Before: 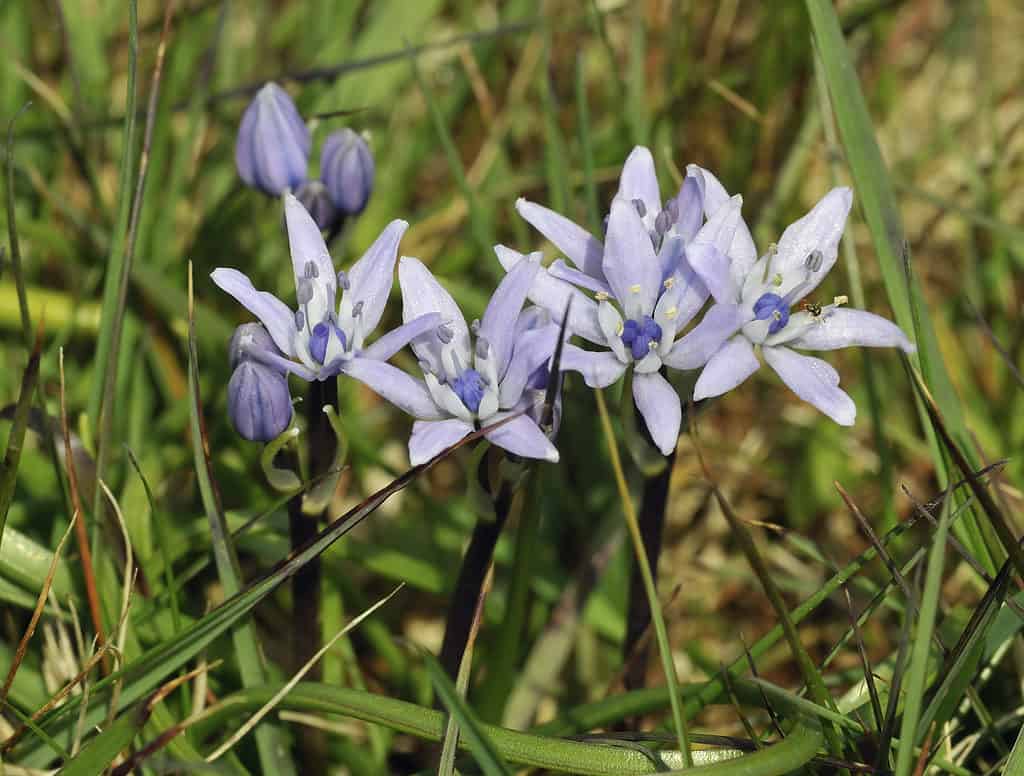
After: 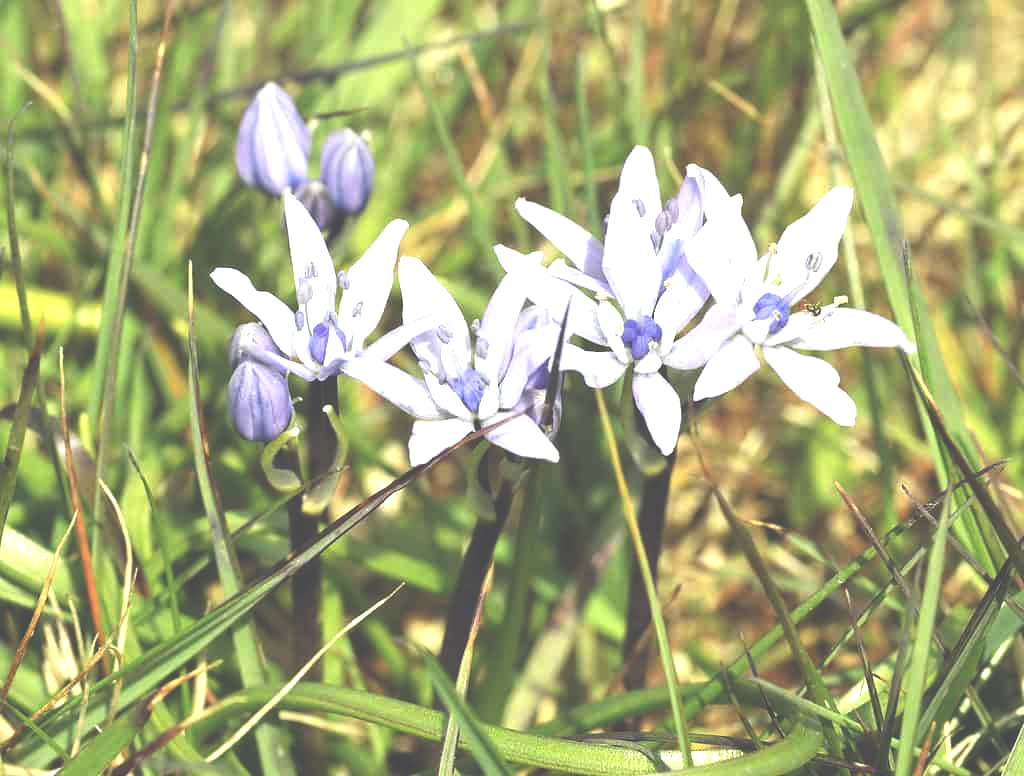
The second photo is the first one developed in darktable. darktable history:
exposure: black level correction -0.024, exposure 1.397 EV, compensate highlight preservation false
